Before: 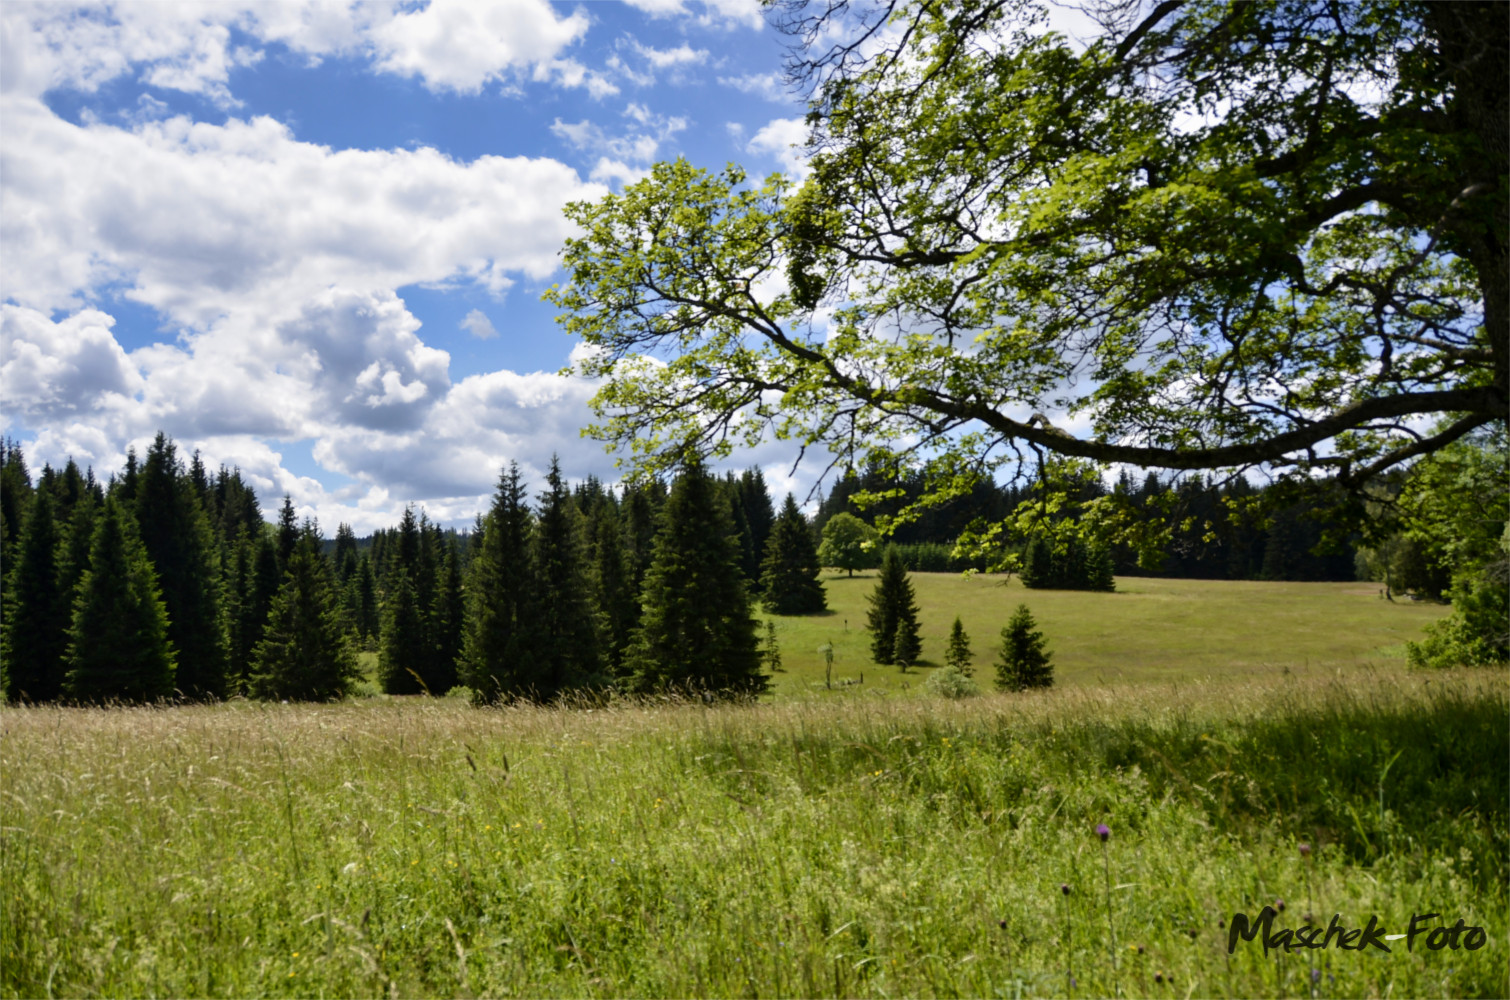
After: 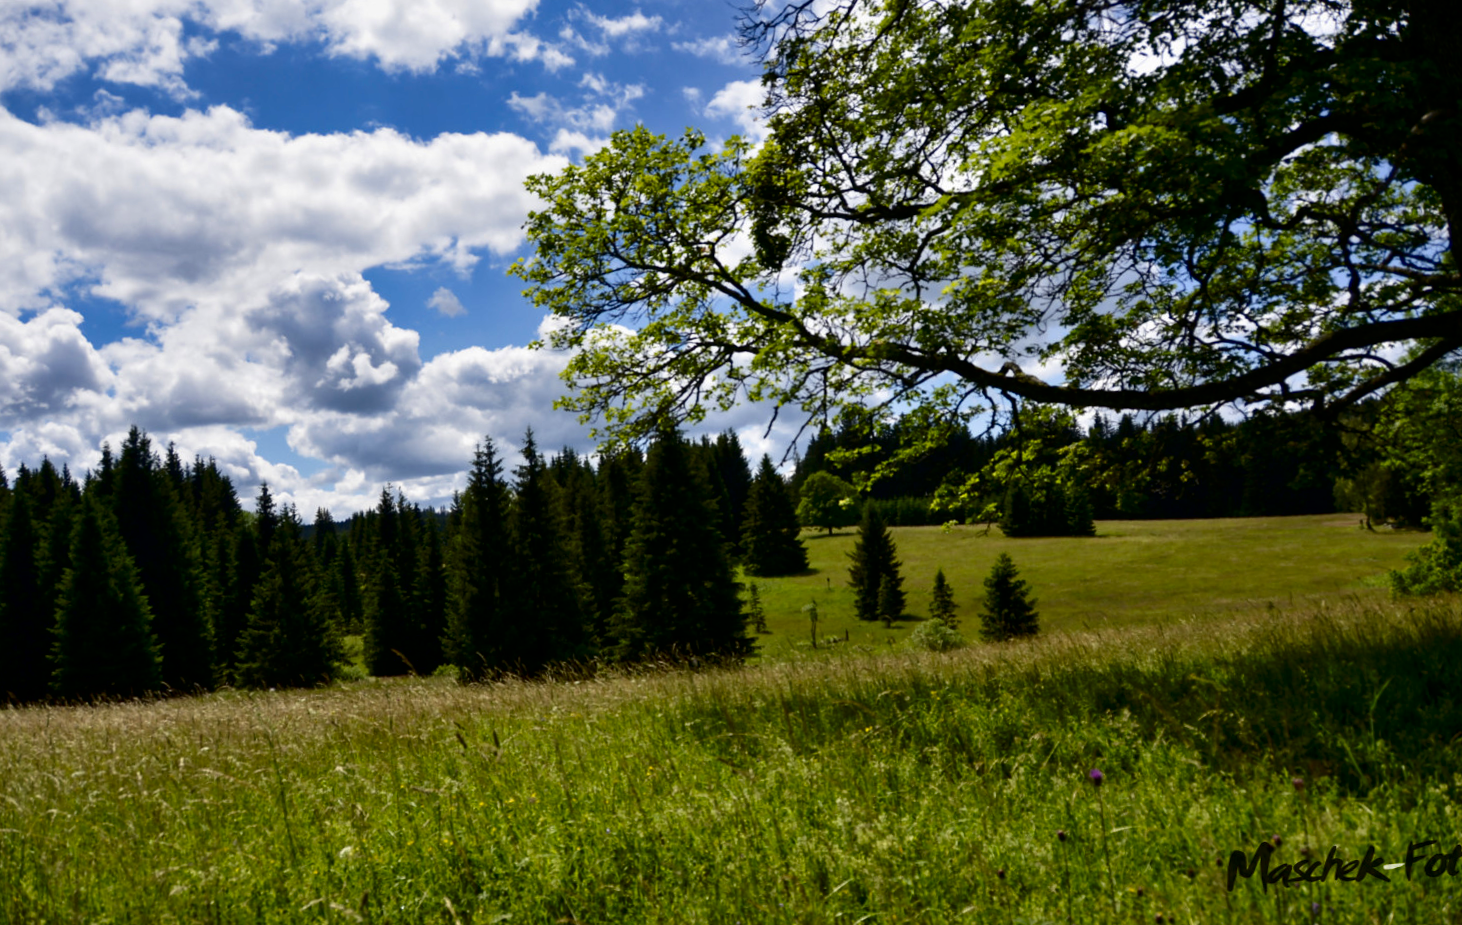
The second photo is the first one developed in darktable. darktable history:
rotate and perspective: rotation -3°, crop left 0.031, crop right 0.968, crop top 0.07, crop bottom 0.93
contrast brightness saturation: contrast 0.1, brightness -0.26, saturation 0.14
